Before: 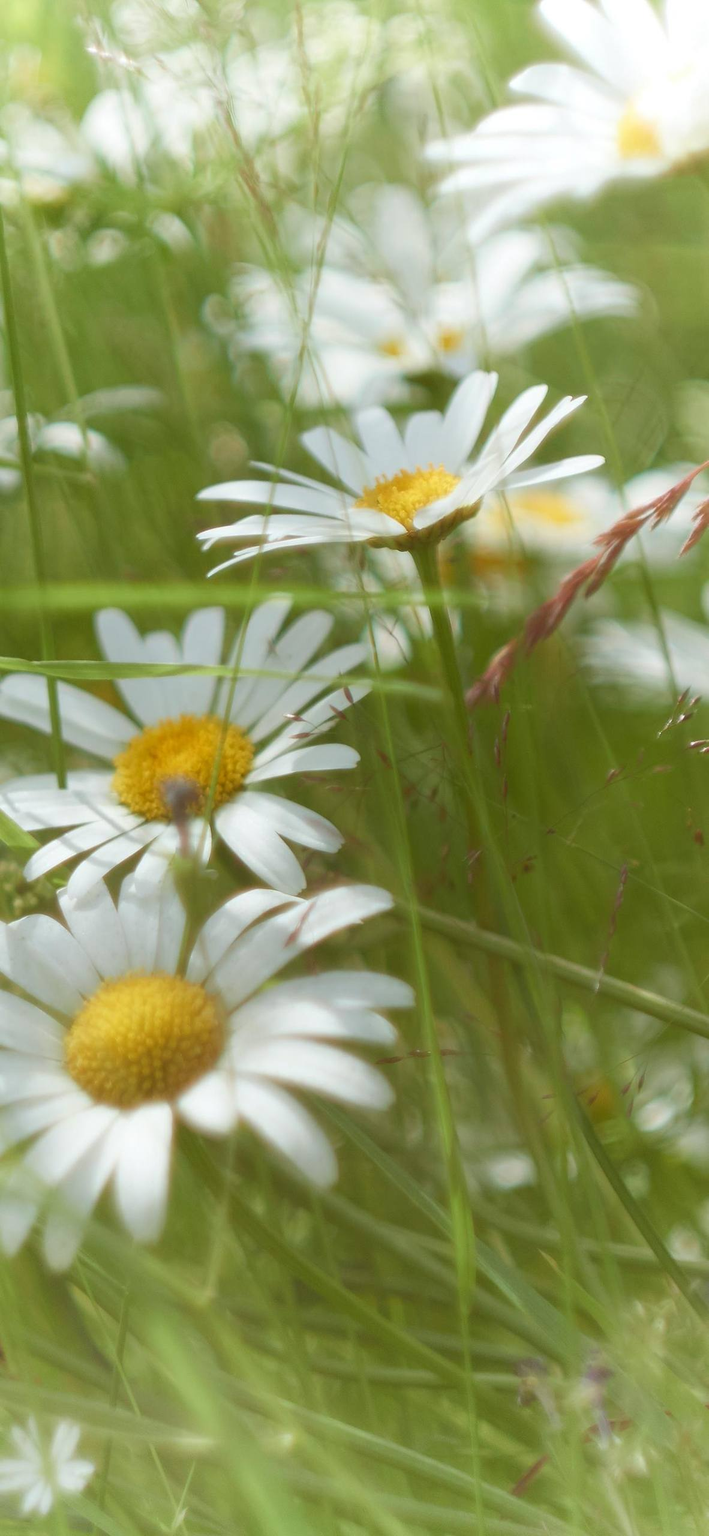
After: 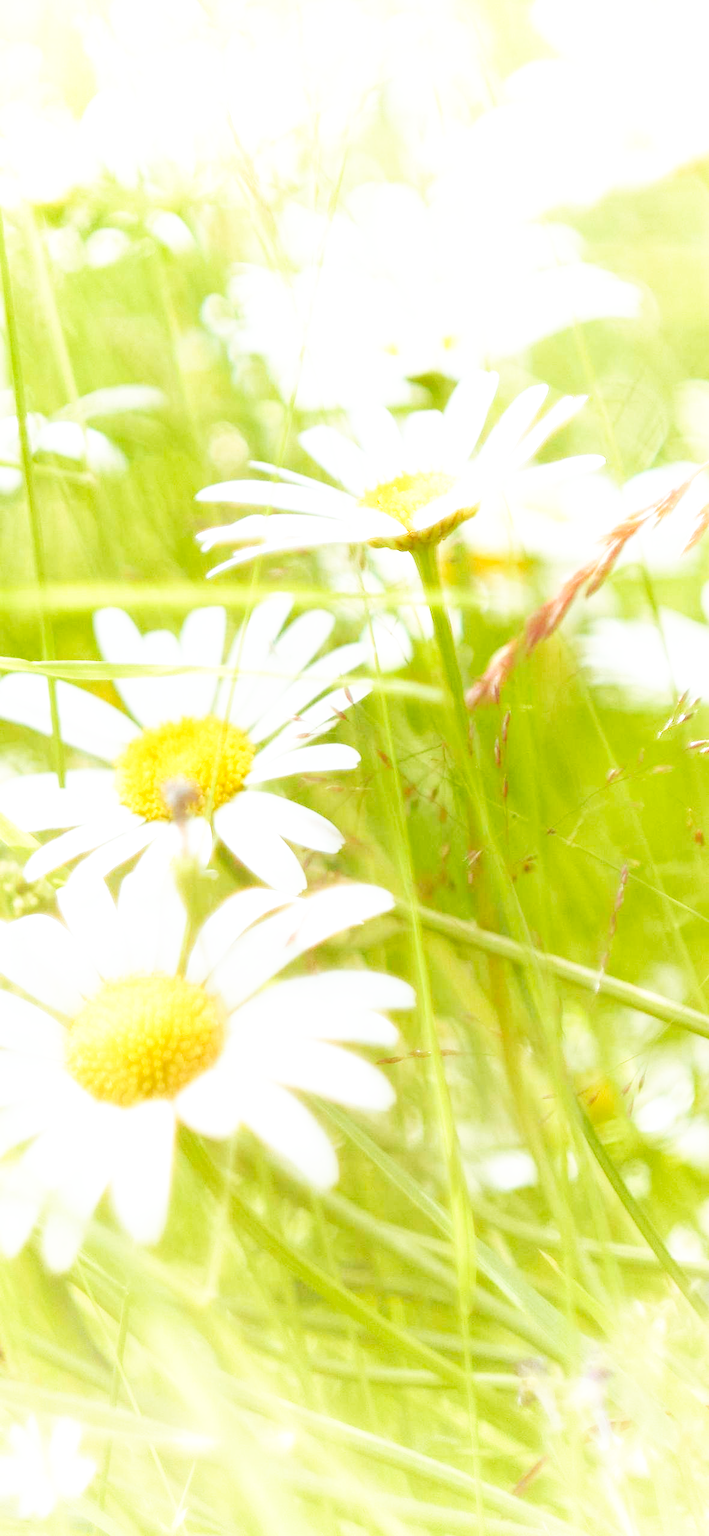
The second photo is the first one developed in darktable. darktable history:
base curve: curves: ch0 [(0, 0) (0.007, 0.004) (0.027, 0.03) (0.046, 0.07) (0.207, 0.54) (0.442, 0.872) (0.673, 0.972) (1, 1)], preserve colors none
exposure: black level correction 0, exposure 1 EV, compensate exposure bias true, compensate highlight preservation false
